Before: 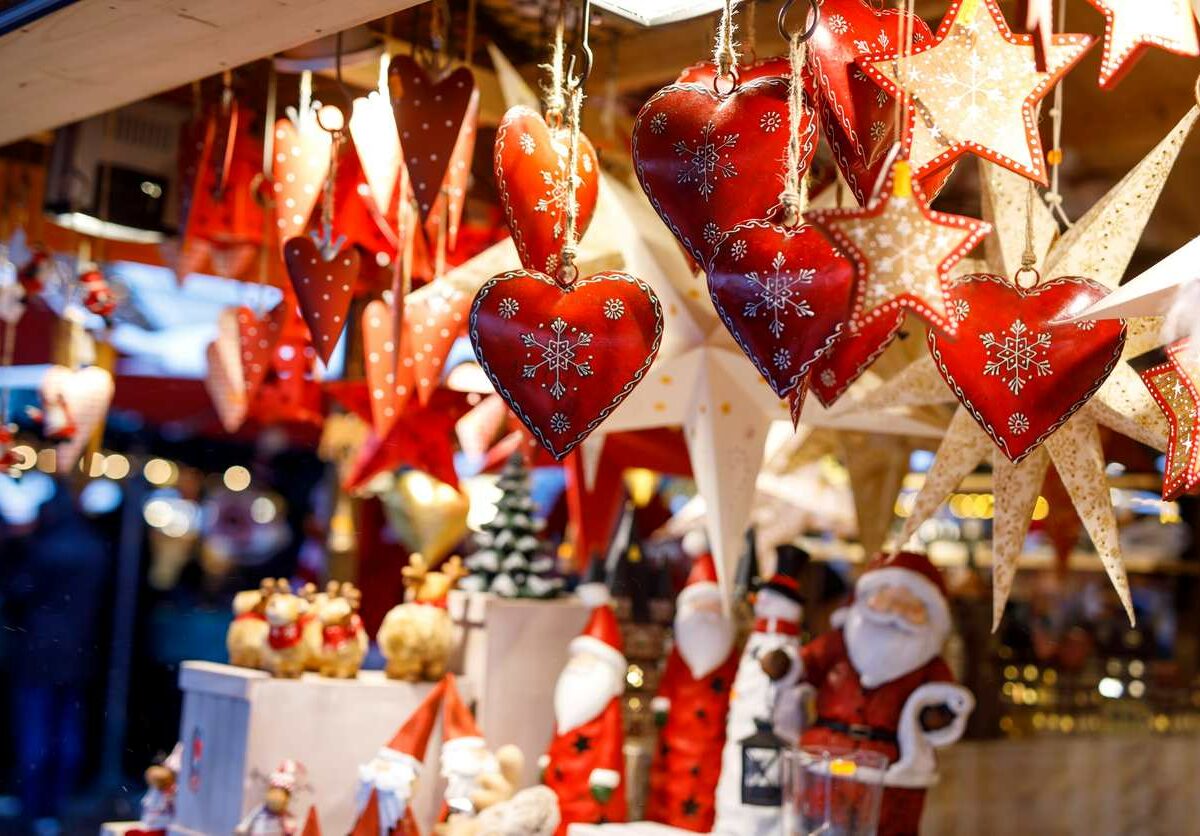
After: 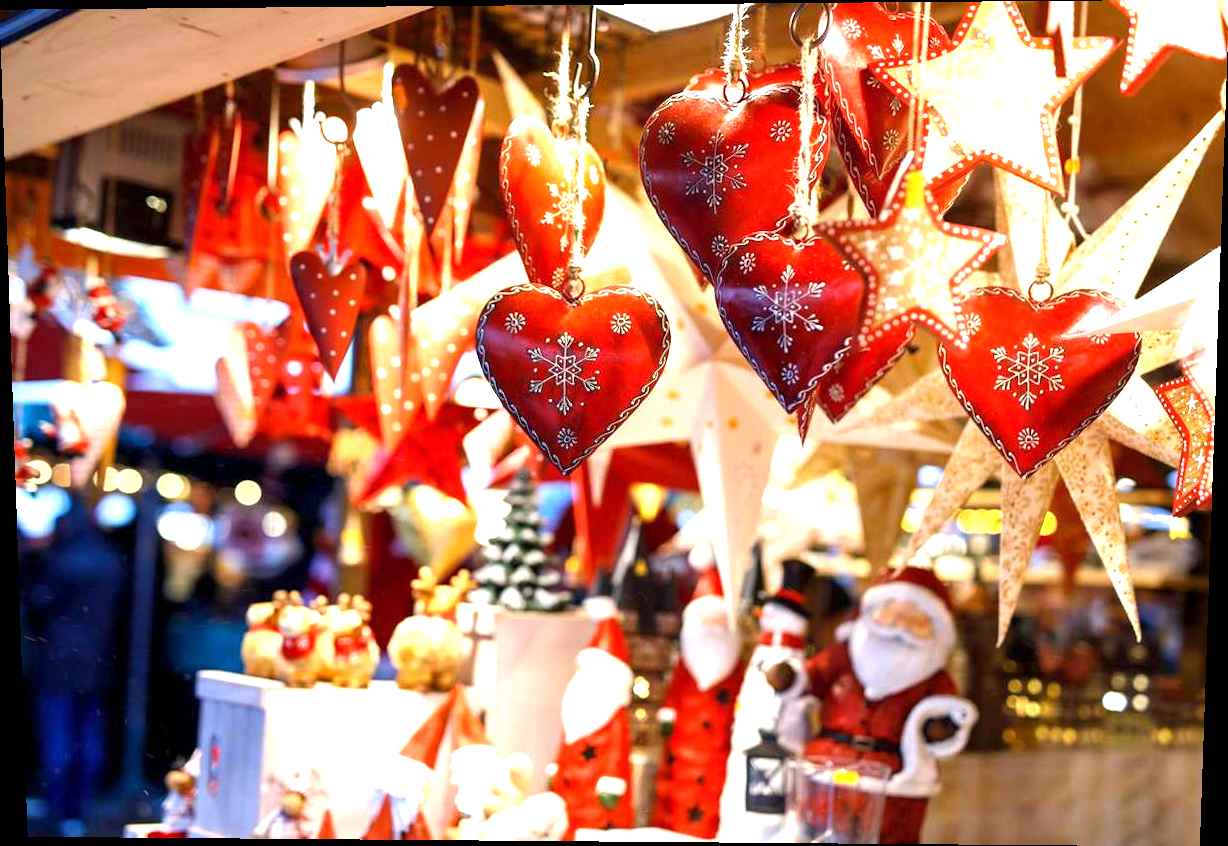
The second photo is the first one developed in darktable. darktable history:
exposure: exposure 1 EV, compensate highlight preservation false
rotate and perspective: lens shift (vertical) 0.048, lens shift (horizontal) -0.024, automatic cropping off
